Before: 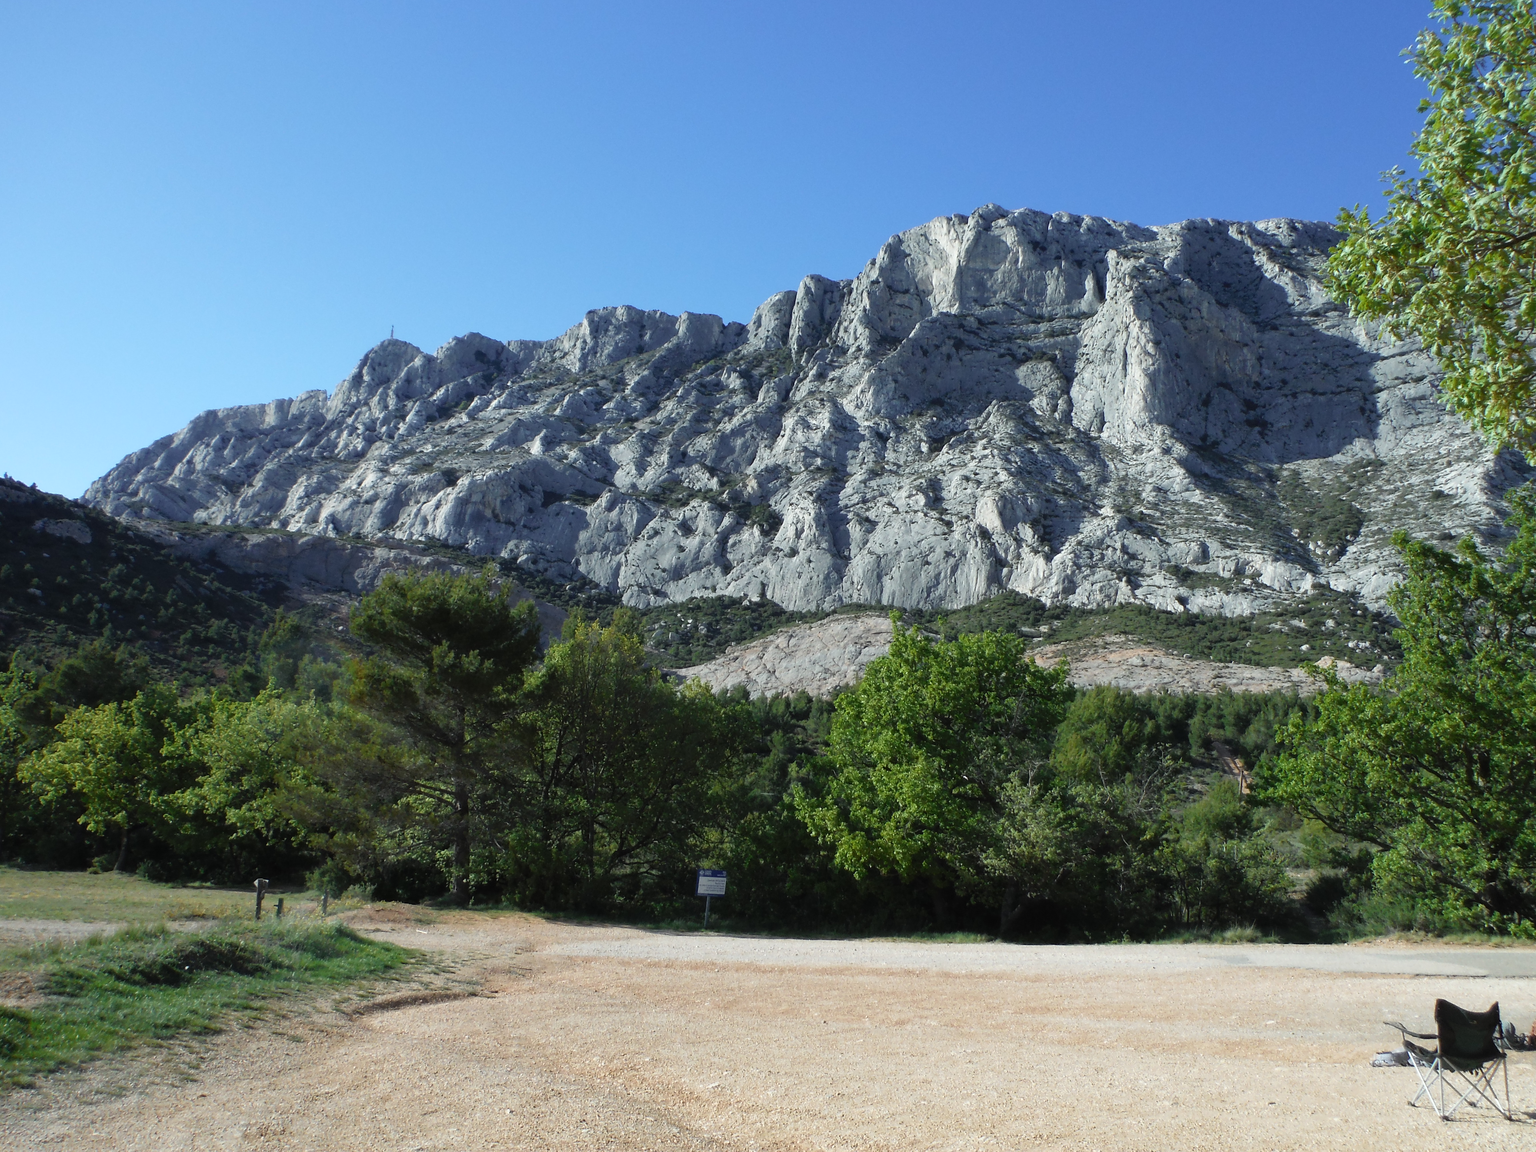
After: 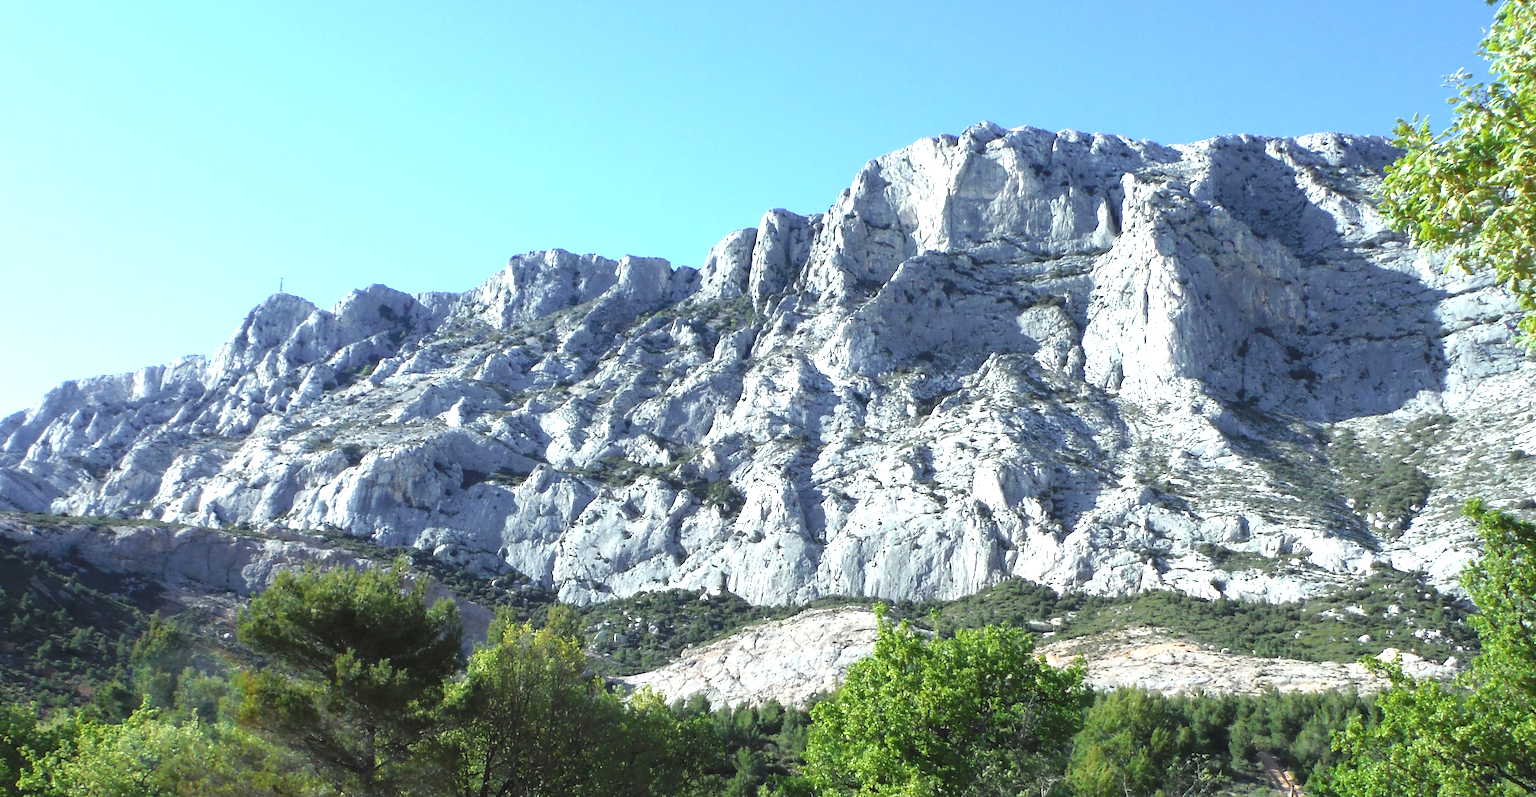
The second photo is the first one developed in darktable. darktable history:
rotate and perspective: rotation -1°, crop left 0.011, crop right 0.989, crop top 0.025, crop bottom 0.975
exposure: black level correction 0, exposure 1.2 EV, compensate highlight preservation false
crop and rotate: left 9.345%, top 7.22%, right 4.982%, bottom 32.331%
